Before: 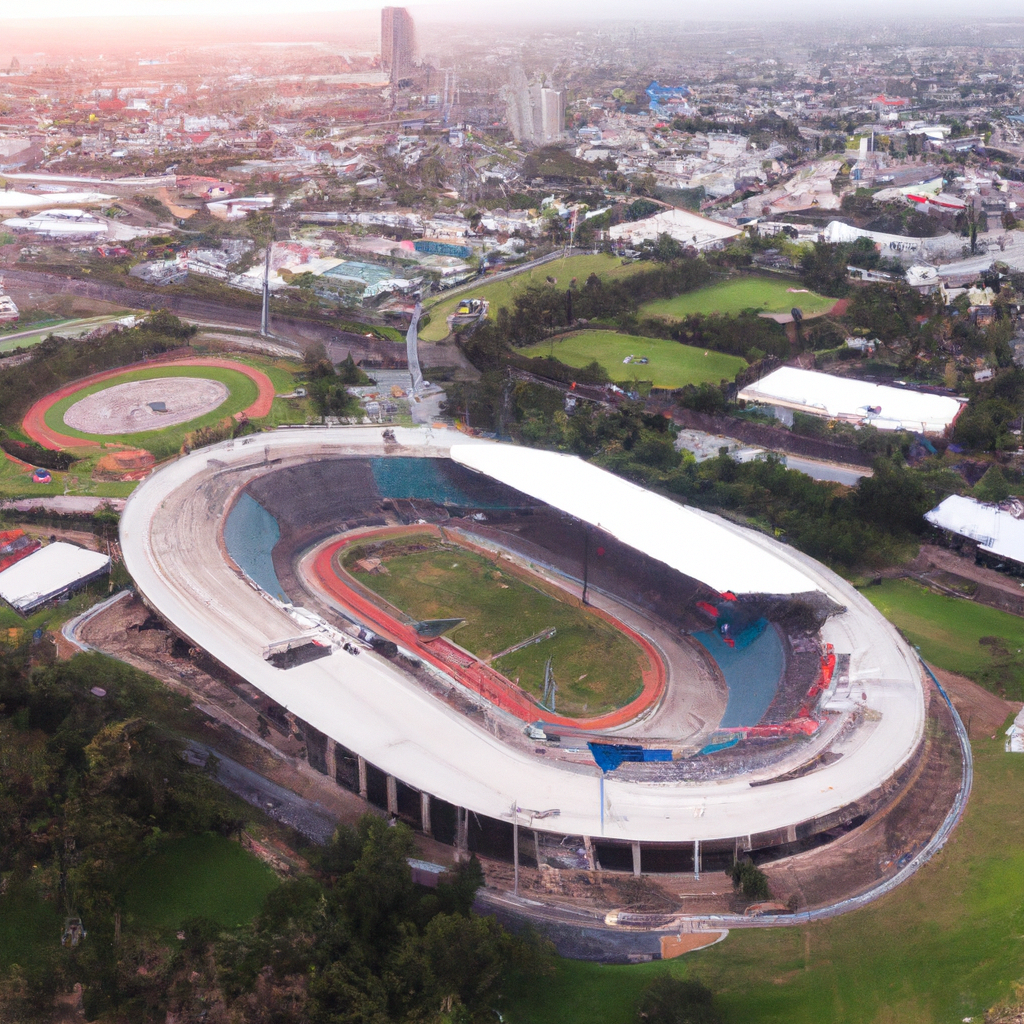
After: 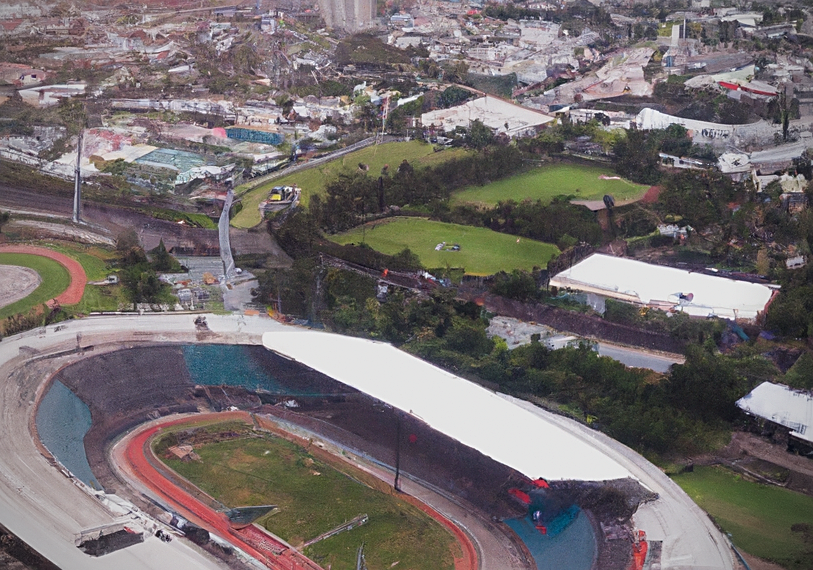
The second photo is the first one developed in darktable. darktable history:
exposure: exposure -0.36 EV, compensate highlight preservation false
sharpen: on, module defaults
vignetting: width/height ratio 1.094
crop: left 18.38%, top 11.092%, right 2.134%, bottom 33.217%
